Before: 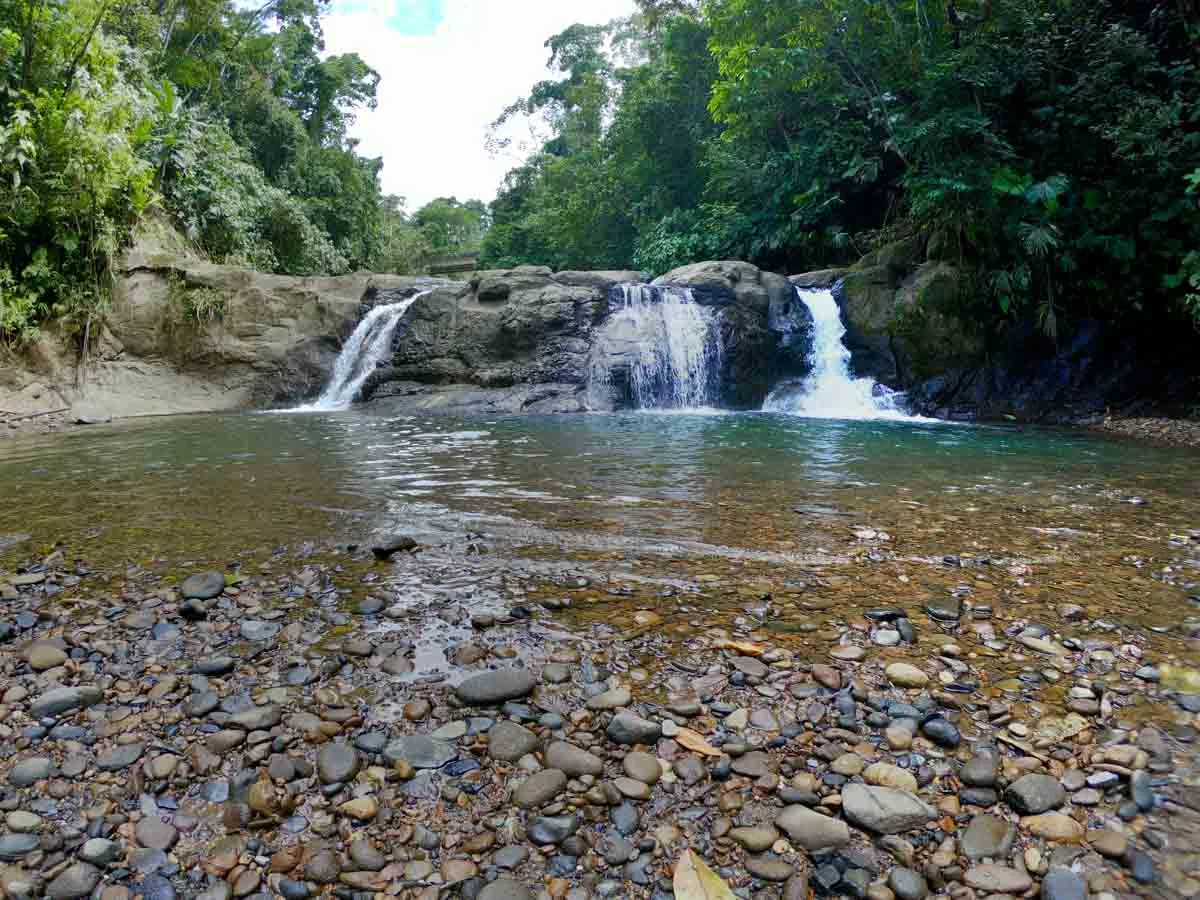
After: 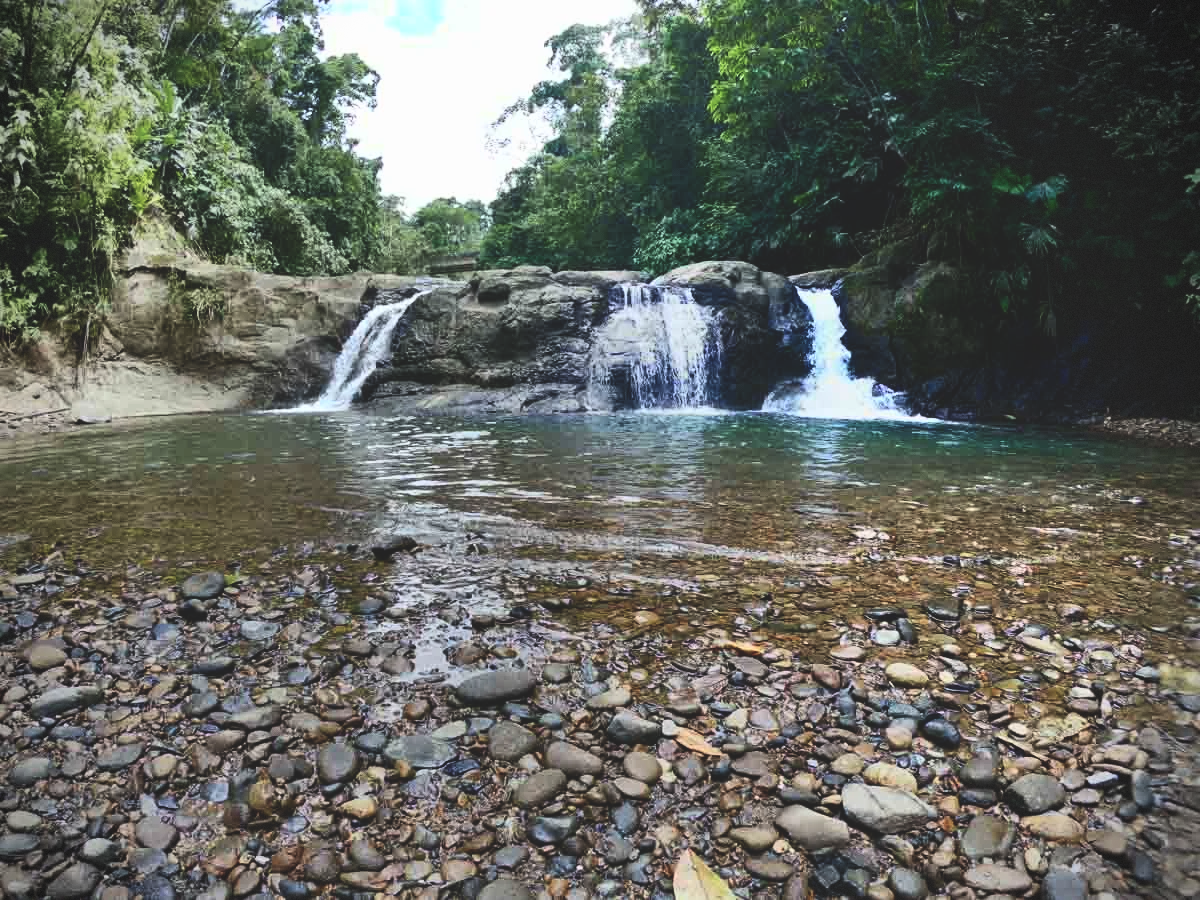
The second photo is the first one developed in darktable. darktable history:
exposure: black level correction -0.062, exposure -0.05 EV, compensate highlight preservation false
contrast brightness saturation: contrast 0.32, brightness -0.08, saturation 0.17
vignetting: dithering 8-bit output, unbound false
